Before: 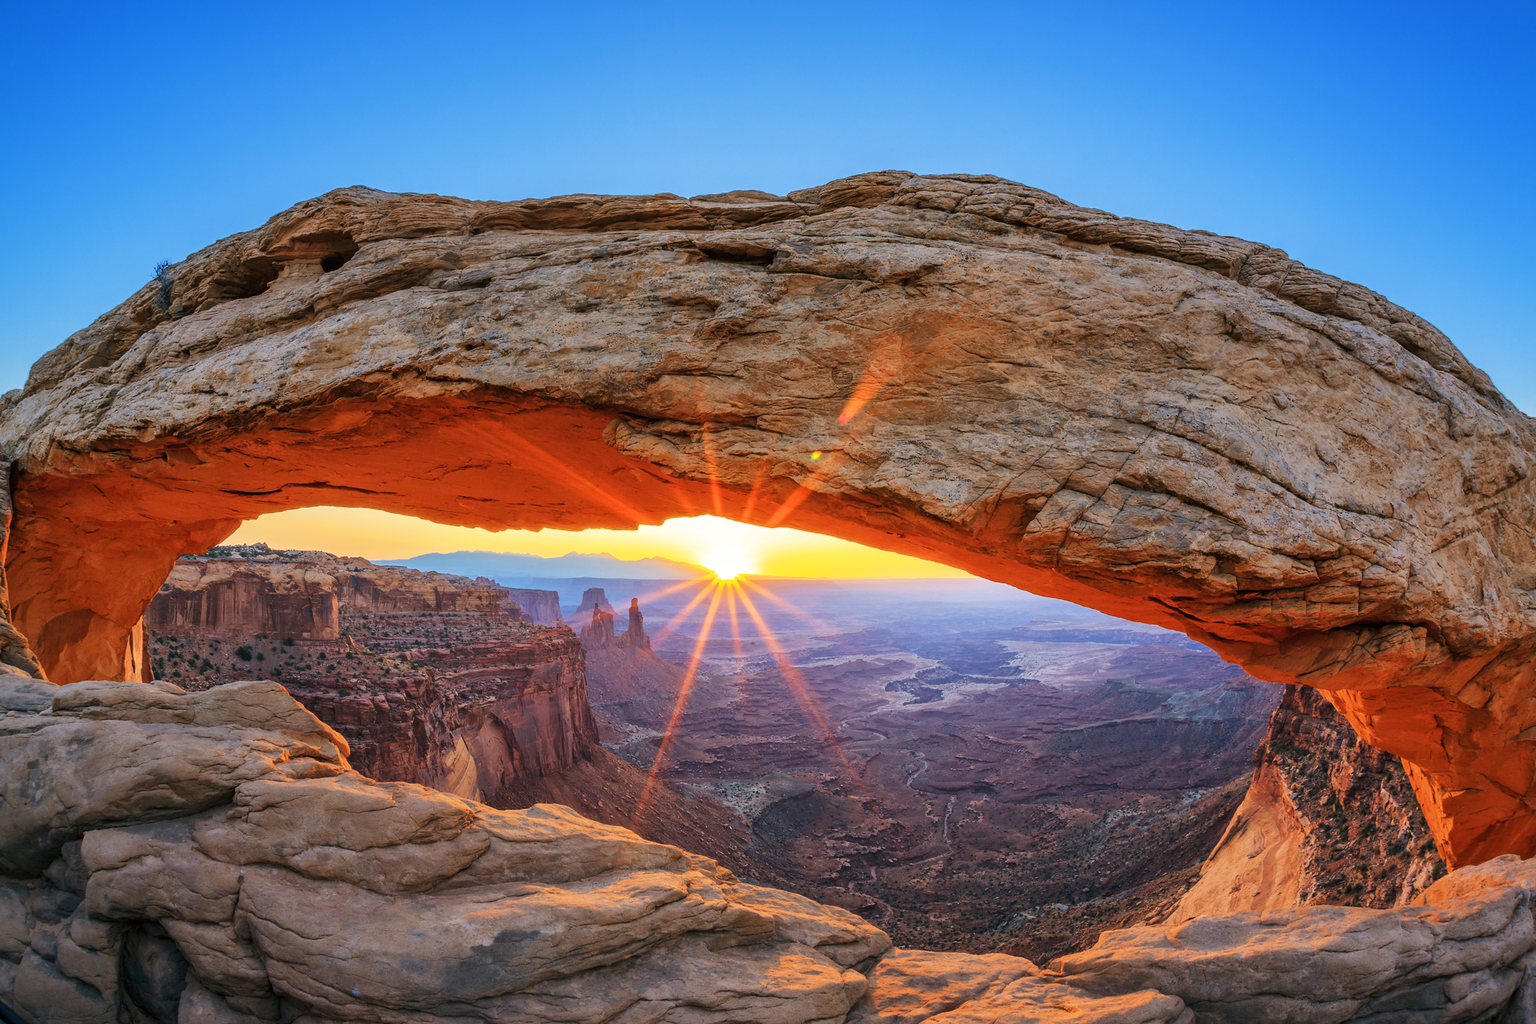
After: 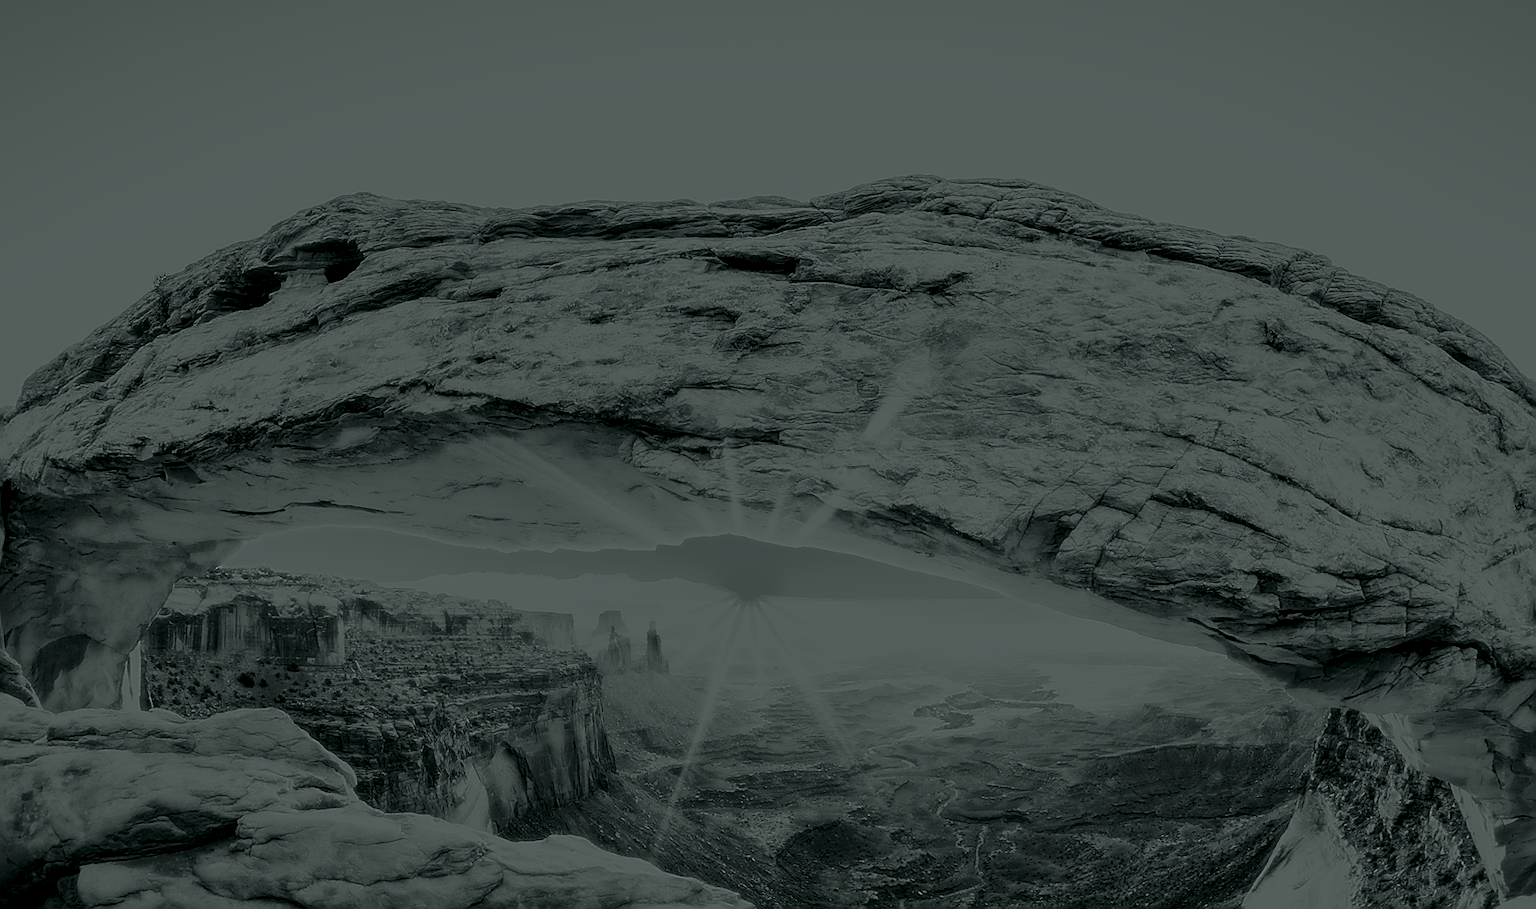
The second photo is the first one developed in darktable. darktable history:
exposure: black level correction 0, exposure 1.2 EV, compensate exposure bias true, compensate highlight preservation false
crop and rotate: angle 0.2°, left 0.275%, right 3.127%, bottom 14.18%
sharpen: amount 1.861
bloom: size 0%, threshold 54.82%, strength 8.31%
colorize: hue 90°, saturation 19%, lightness 1.59%, version 1
